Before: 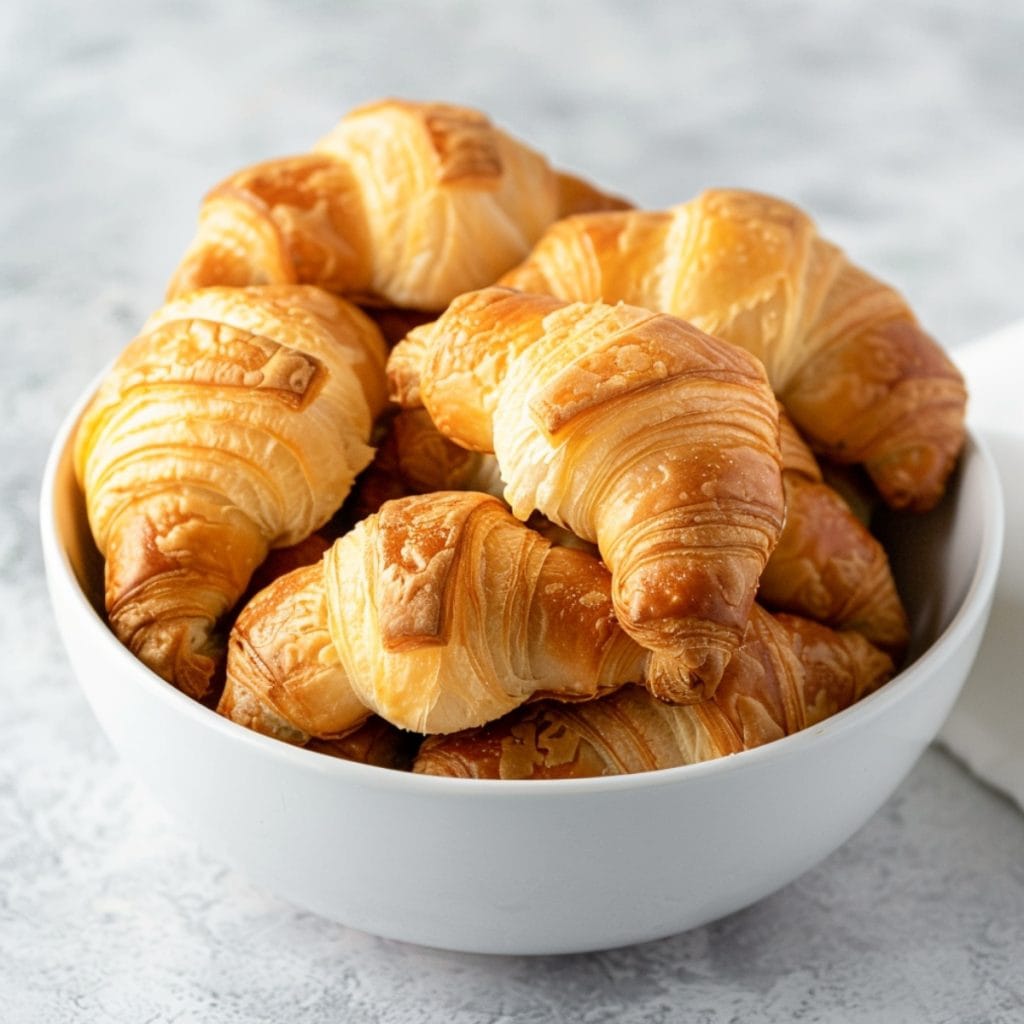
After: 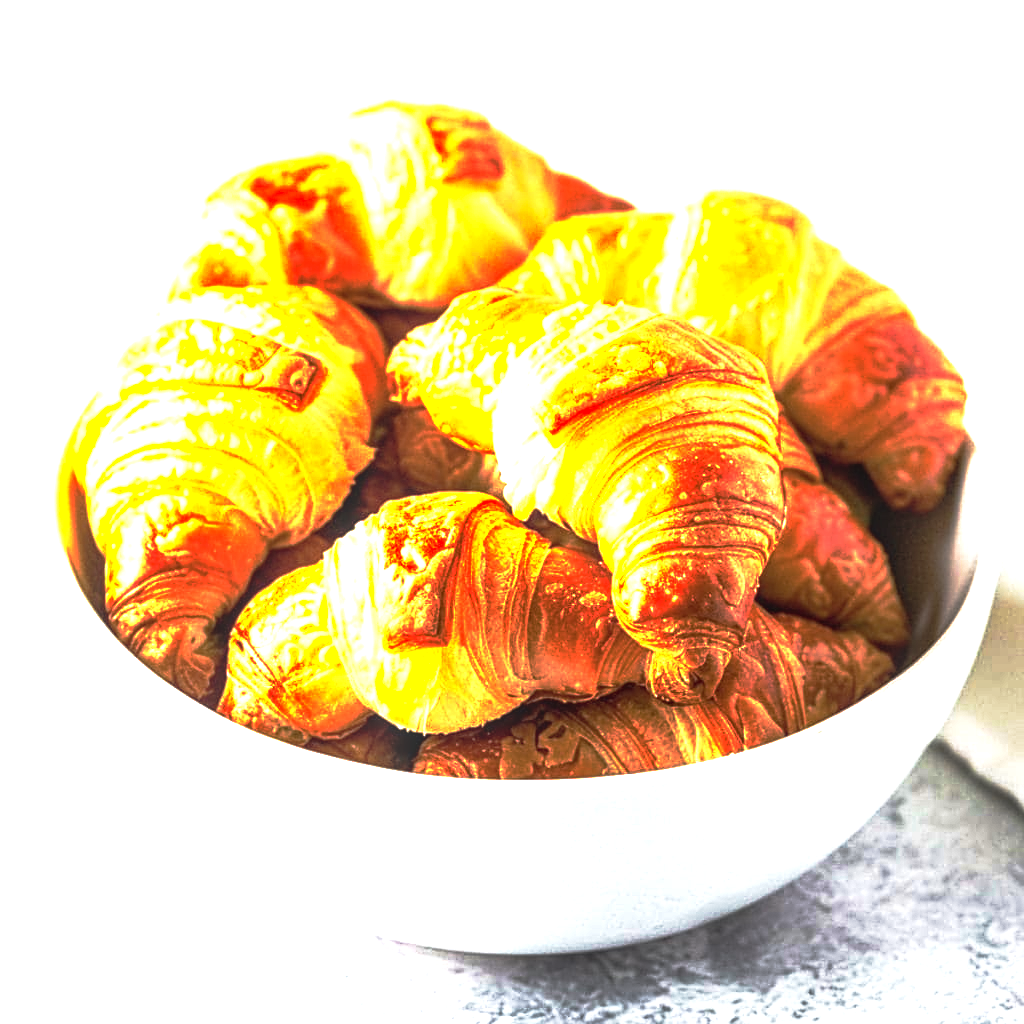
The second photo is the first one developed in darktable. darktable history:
base curve: curves: ch0 [(0, 0) (0.564, 0.291) (0.802, 0.731) (1, 1)], preserve colors none
exposure: black level correction 0, exposure 1.515 EV, compensate highlight preservation false
local contrast: detail 130%
sharpen: on, module defaults
